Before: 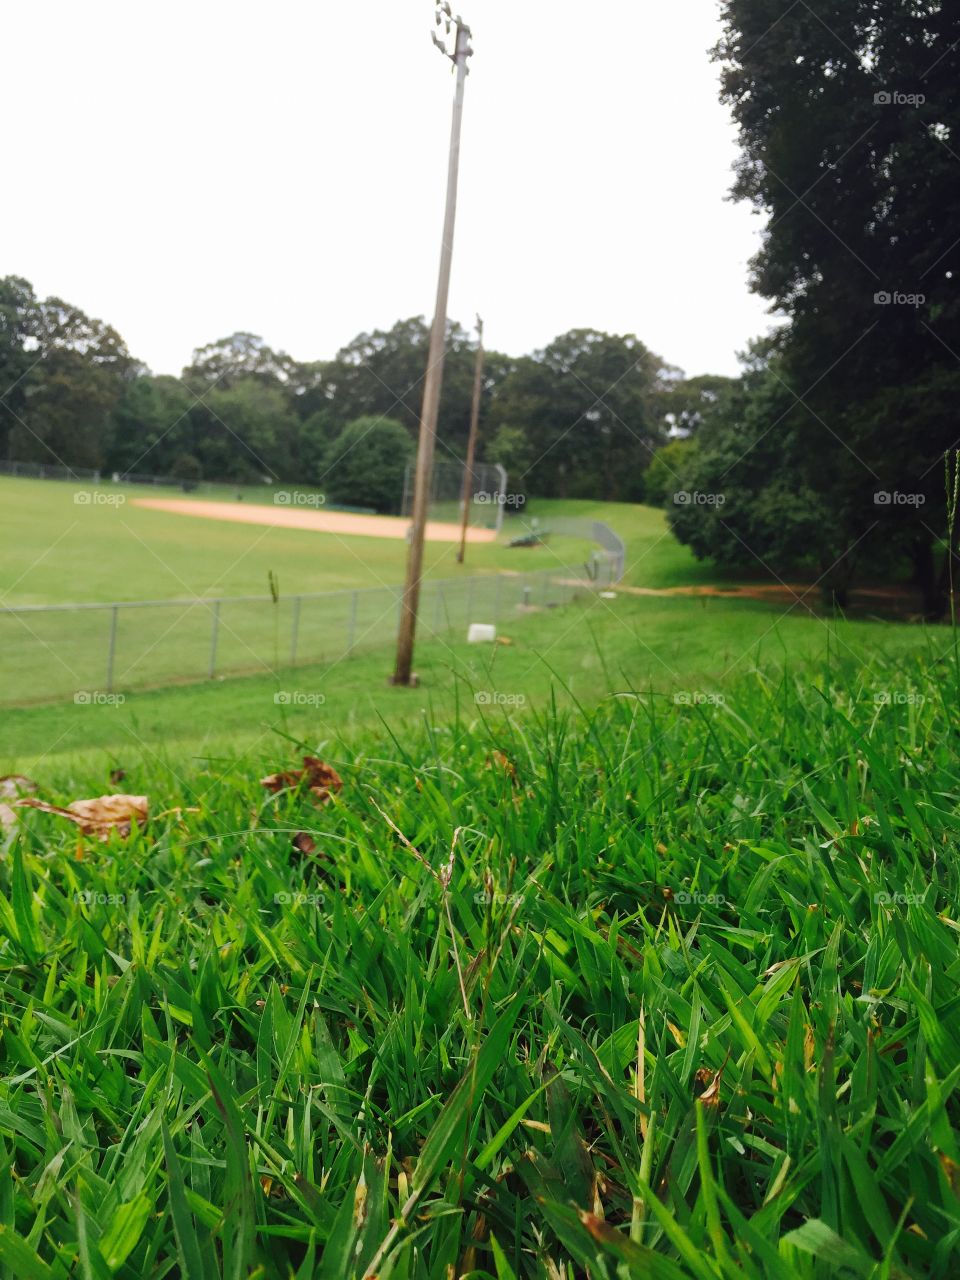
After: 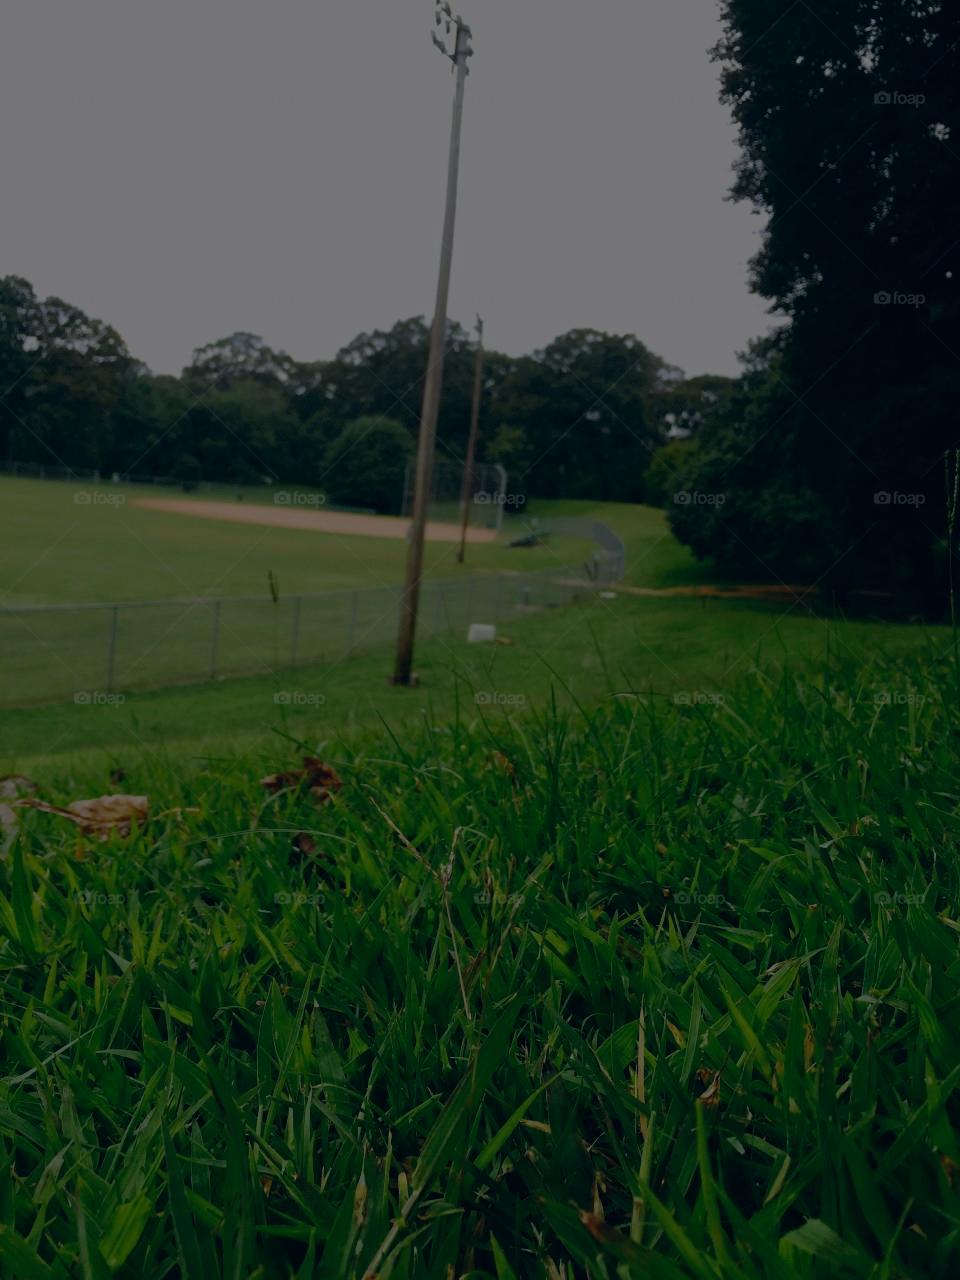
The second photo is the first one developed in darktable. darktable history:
color correction: highlights a* 5.38, highlights b* 5.3, shadows a* -4.26, shadows b* -5.11
white balance: red 0.988, blue 1.017
exposure: exposure -2.446 EV, compensate highlight preservation false
haze removal: strength 0.29, distance 0.25, compatibility mode true, adaptive false
